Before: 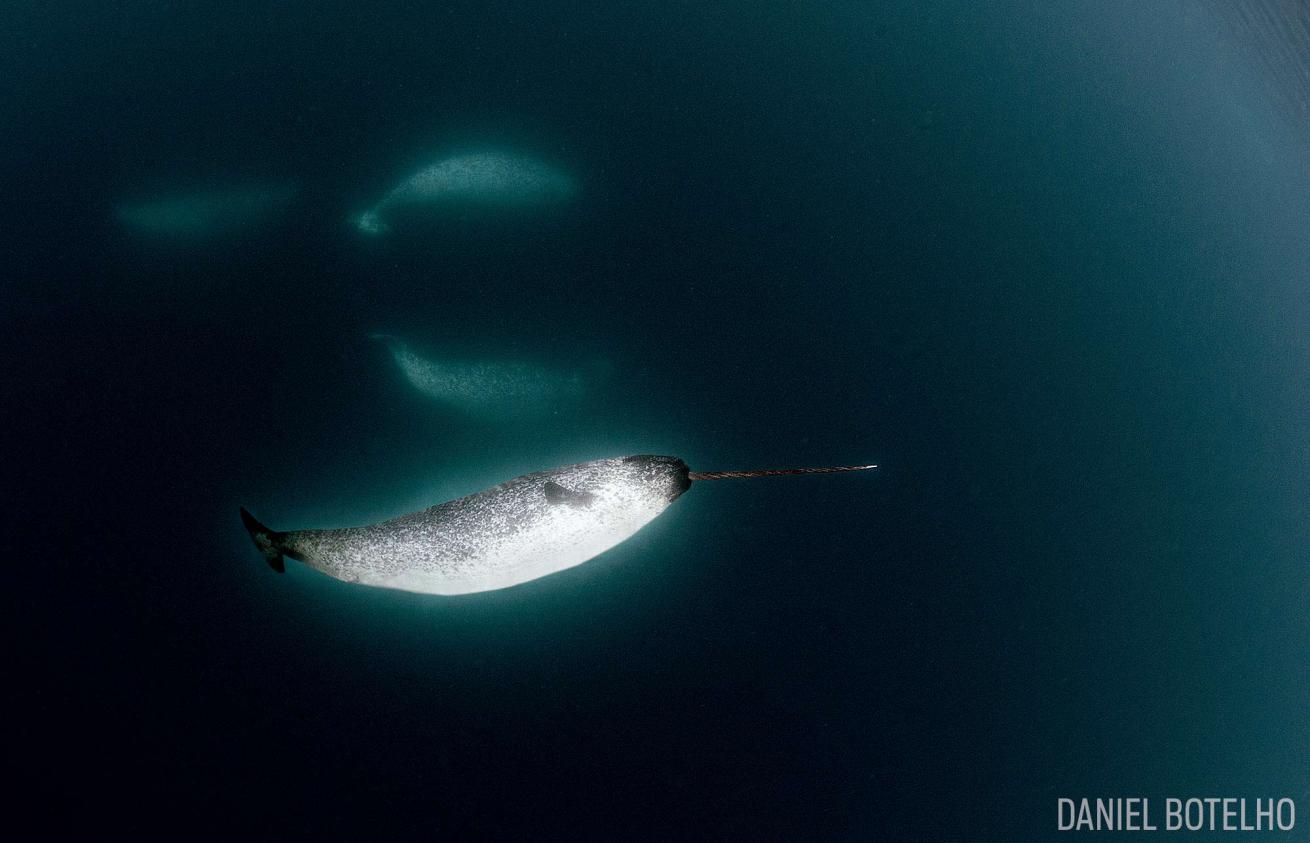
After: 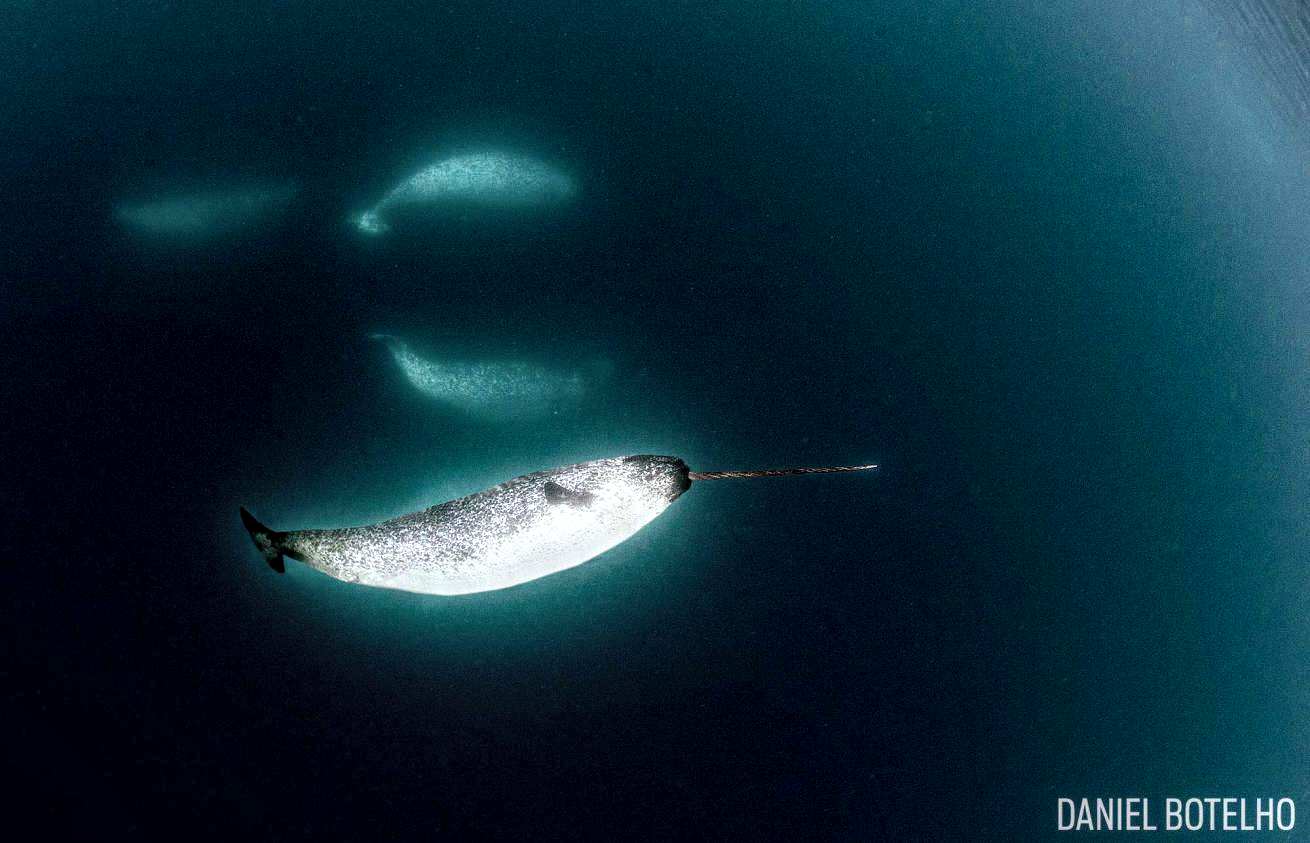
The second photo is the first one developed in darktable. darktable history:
contrast brightness saturation: contrast 0.2, brightness 0.16, saturation 0.22
local contrast: highlights 0%, shadows 0%, detail 182%
